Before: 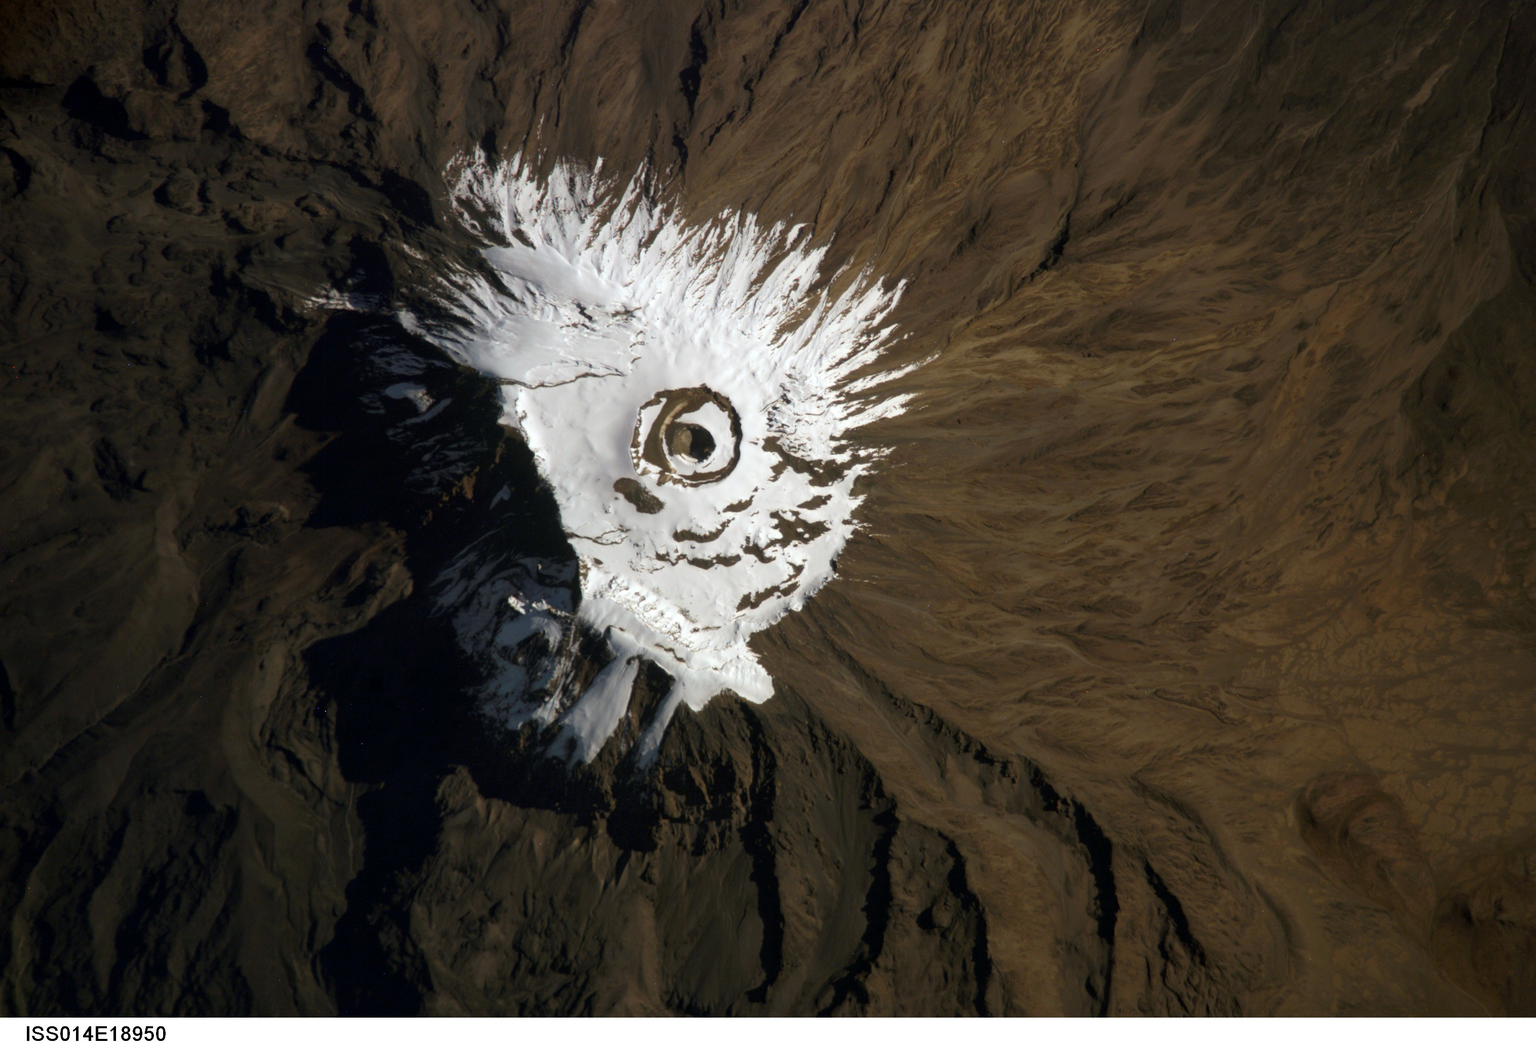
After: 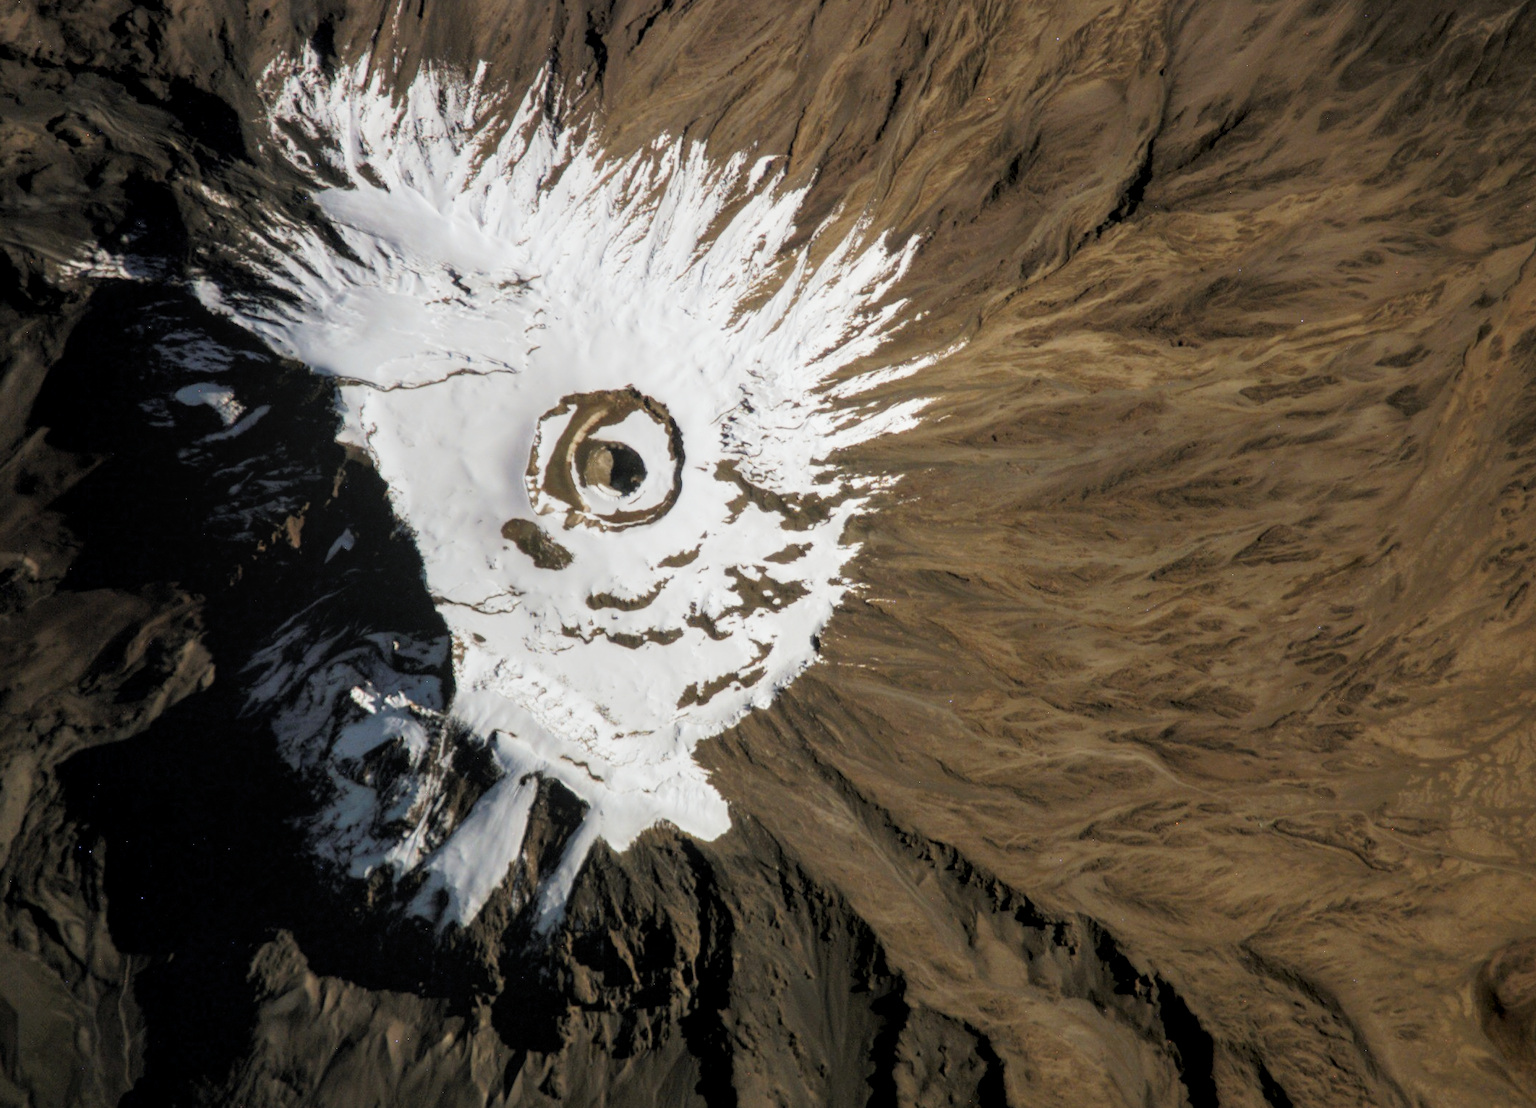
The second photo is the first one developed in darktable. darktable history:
crop and rotate: left 17.088%, top 10.965%, right 12.836%, bottom 14.721%
local contrast: on, module defaults
exposure: black level correction 0.001, exposure 0.954 EV, compensate highlight preservation false
filmic rgb: black relative exposure -7.65 EV, white relative exposure 4.56 EV, threshold 5.95 EV, hardness 3.61, color science v4 (2020), enable highlight reconstruction true
